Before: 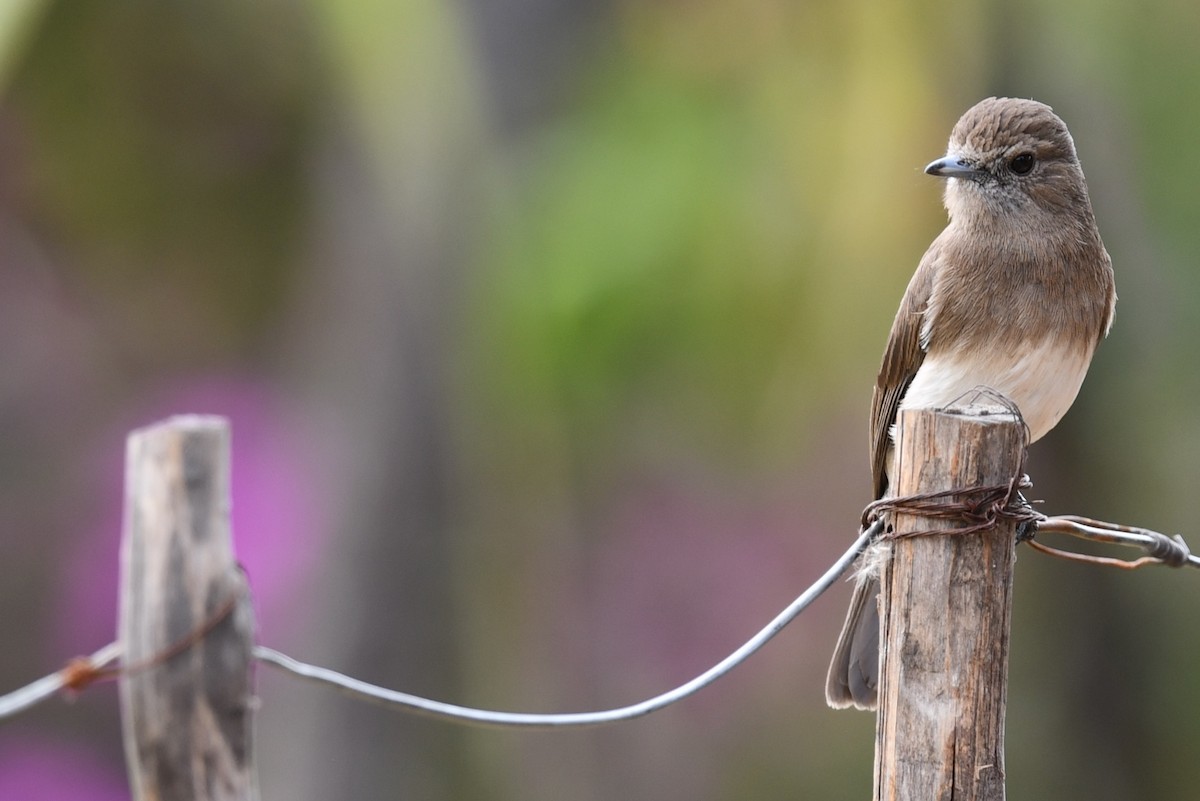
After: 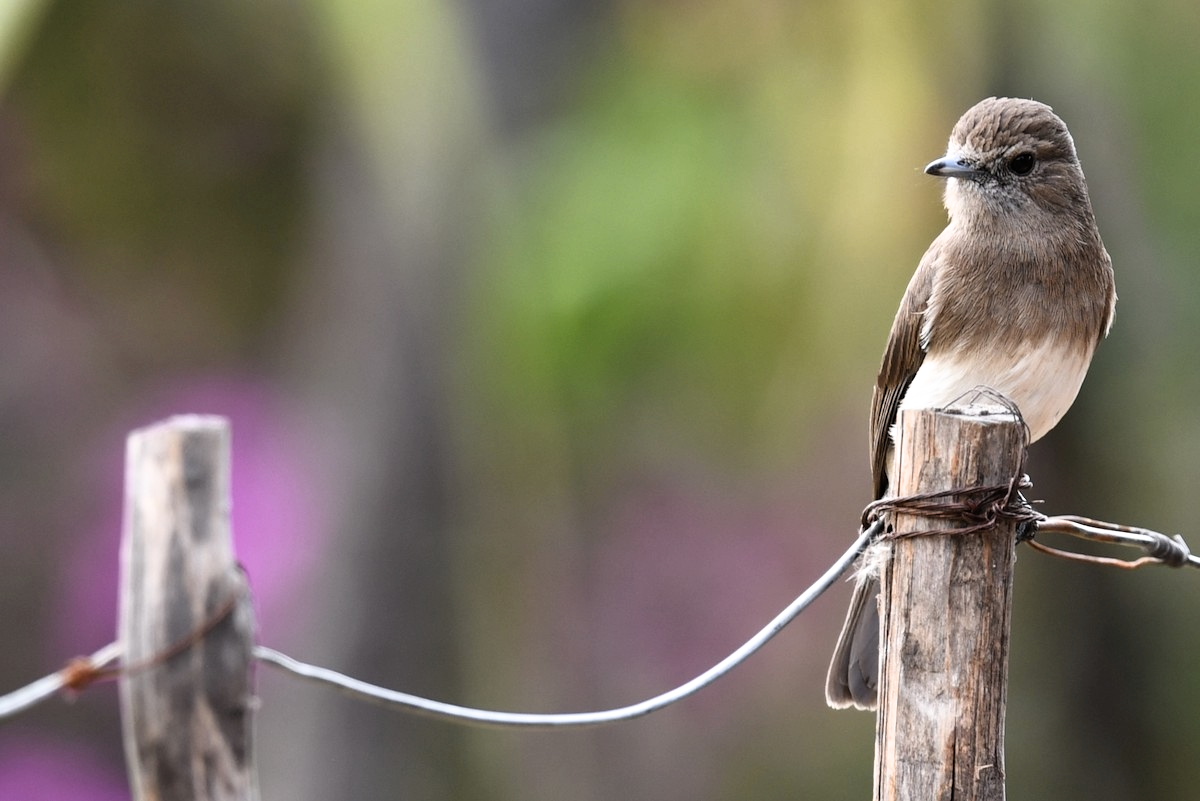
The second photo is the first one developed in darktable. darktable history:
filmic rgb: black relative exposure -9.04 EV, white relative exposure 2.31 EV, hardness 7.51
